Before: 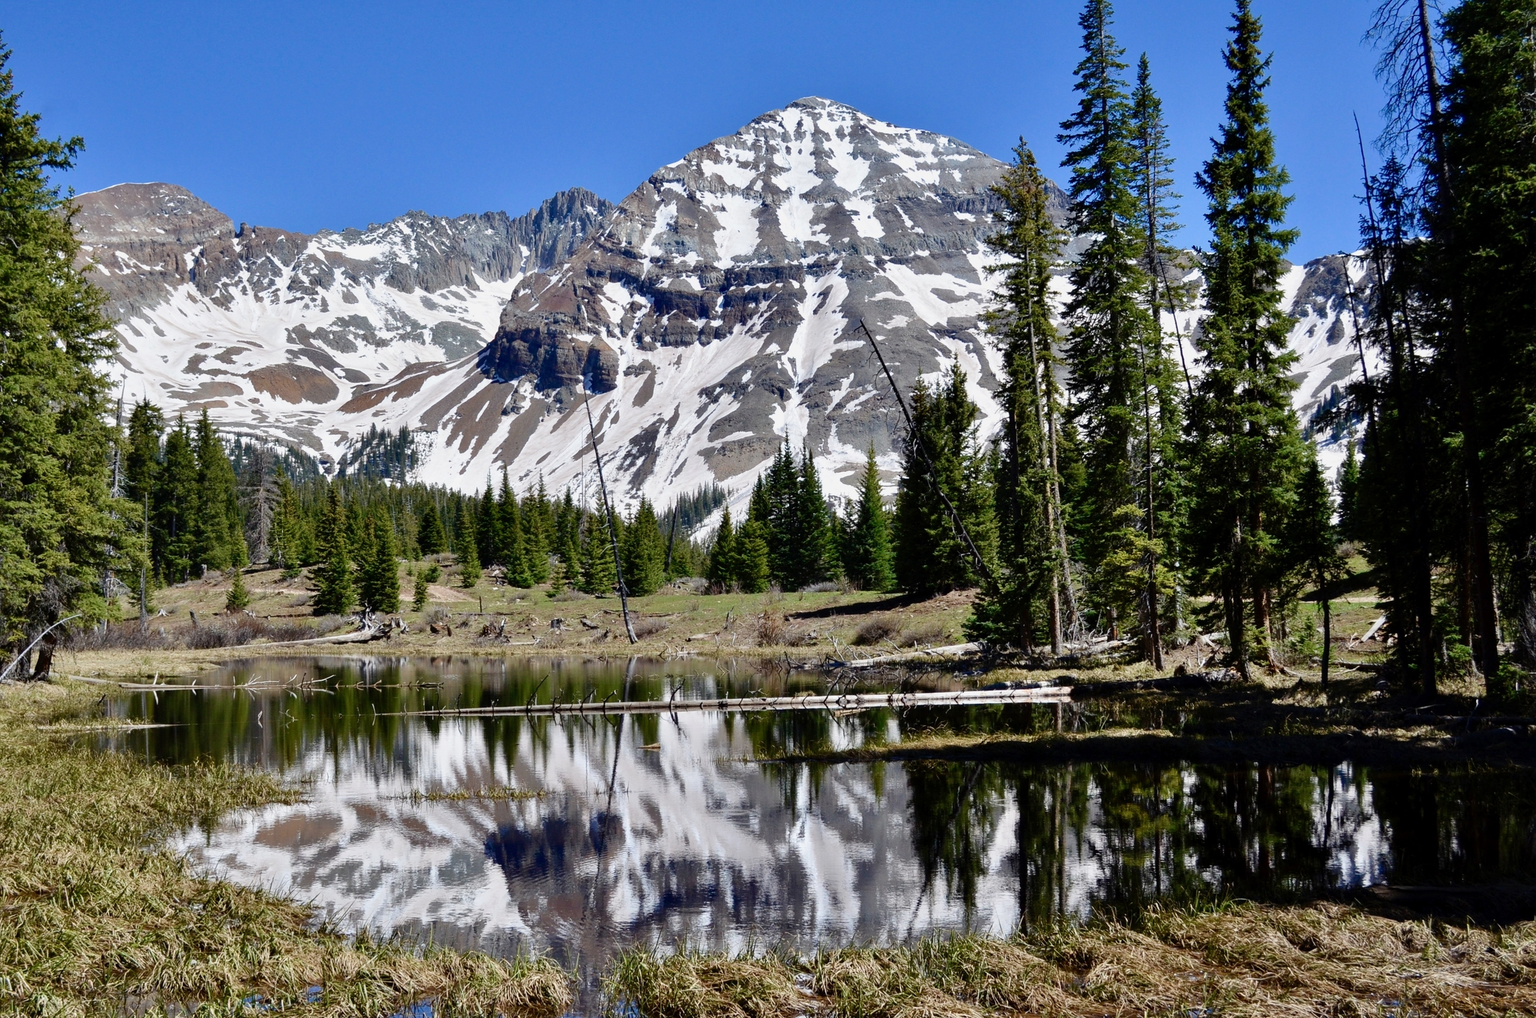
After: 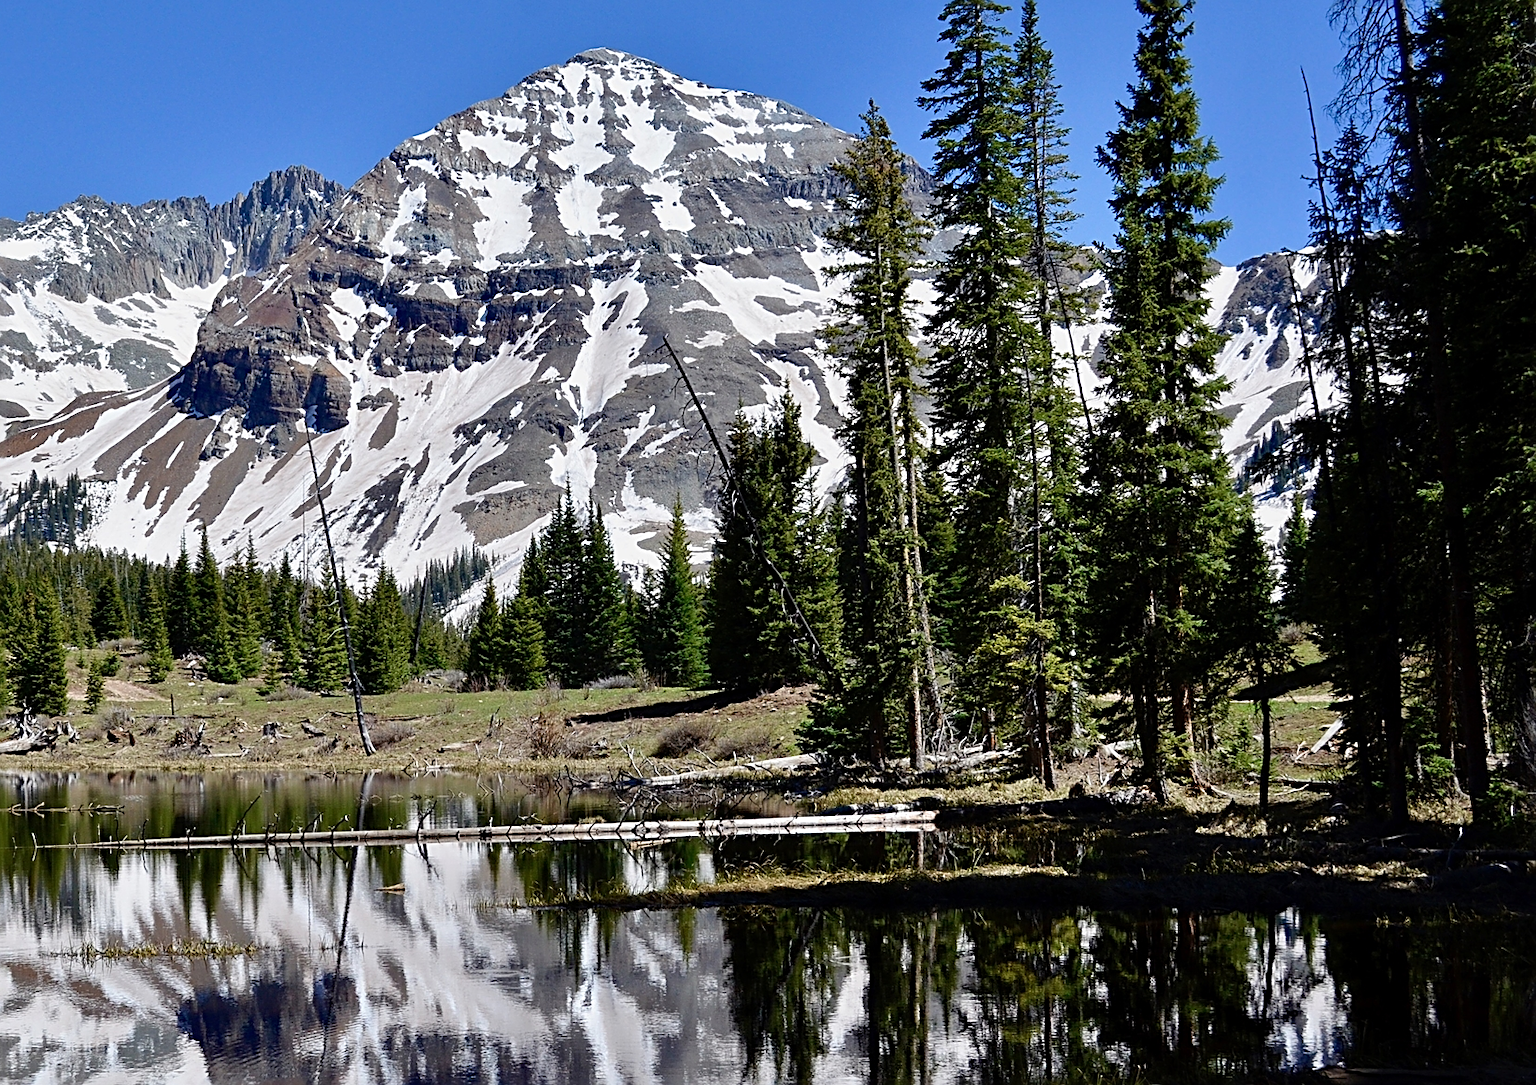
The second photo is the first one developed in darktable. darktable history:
crop: left 22.661%, top 5.84%, bottom 11.569%
sharpen: radius 2.541, amount 0.646
